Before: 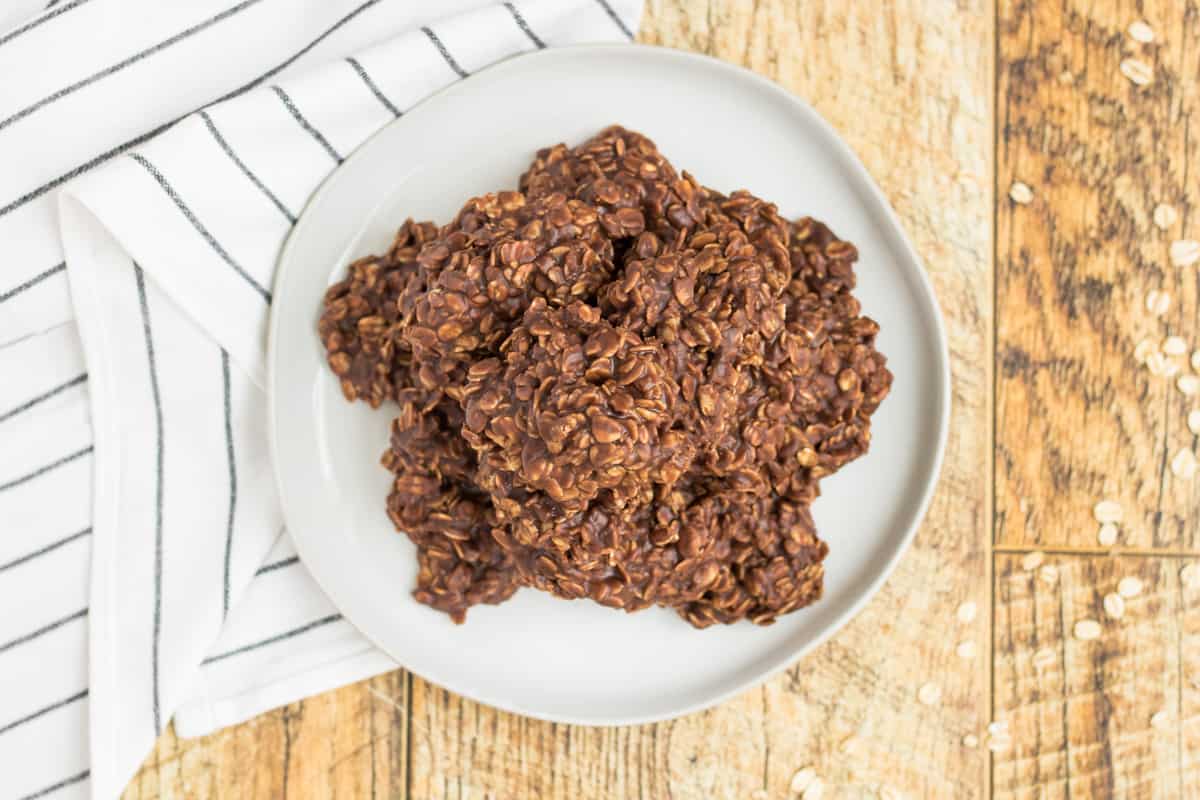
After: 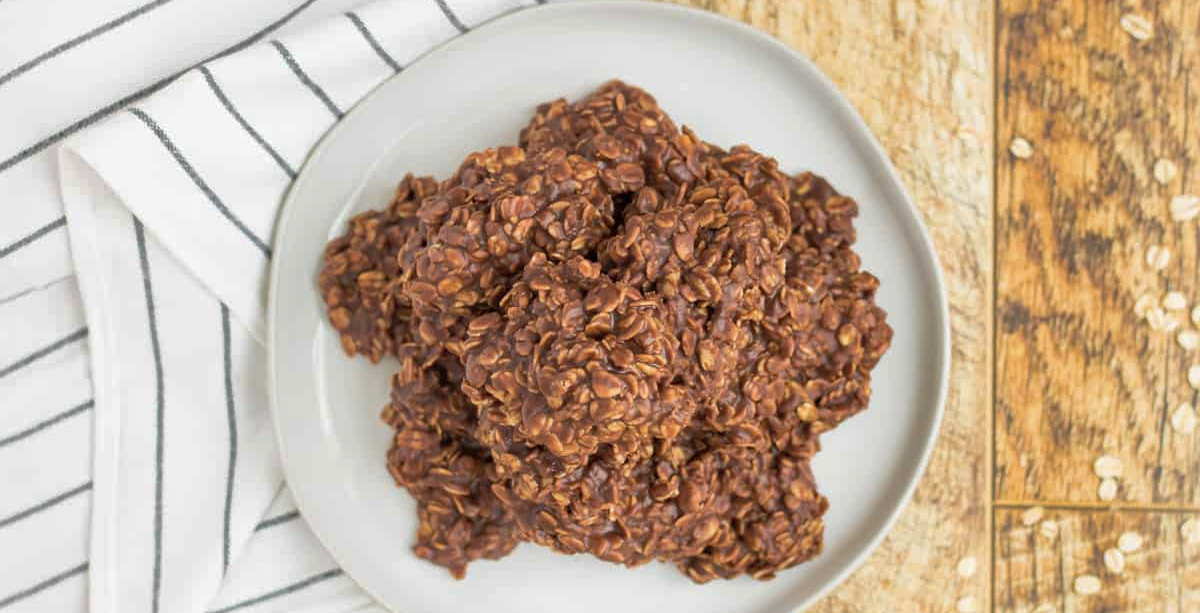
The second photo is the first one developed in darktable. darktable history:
shadows and highlights: on, module defaults
crop: top 5.643%, bottom 17.711%
